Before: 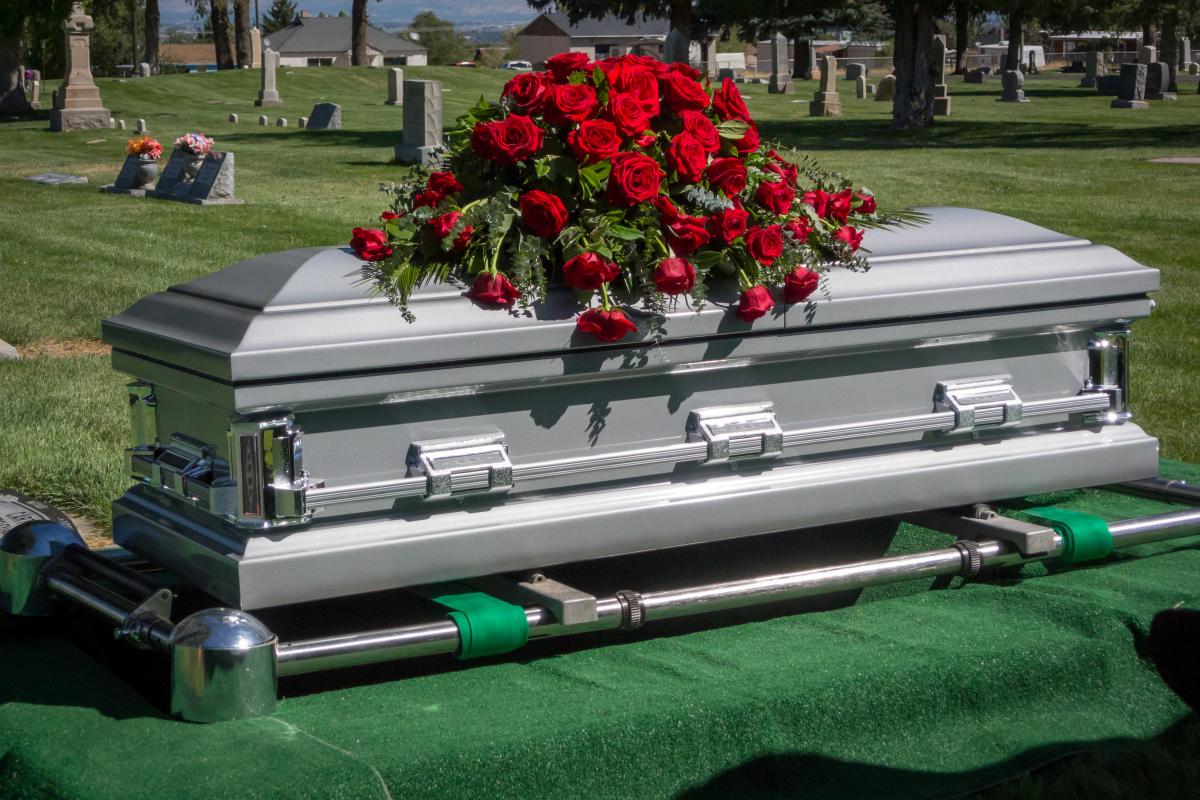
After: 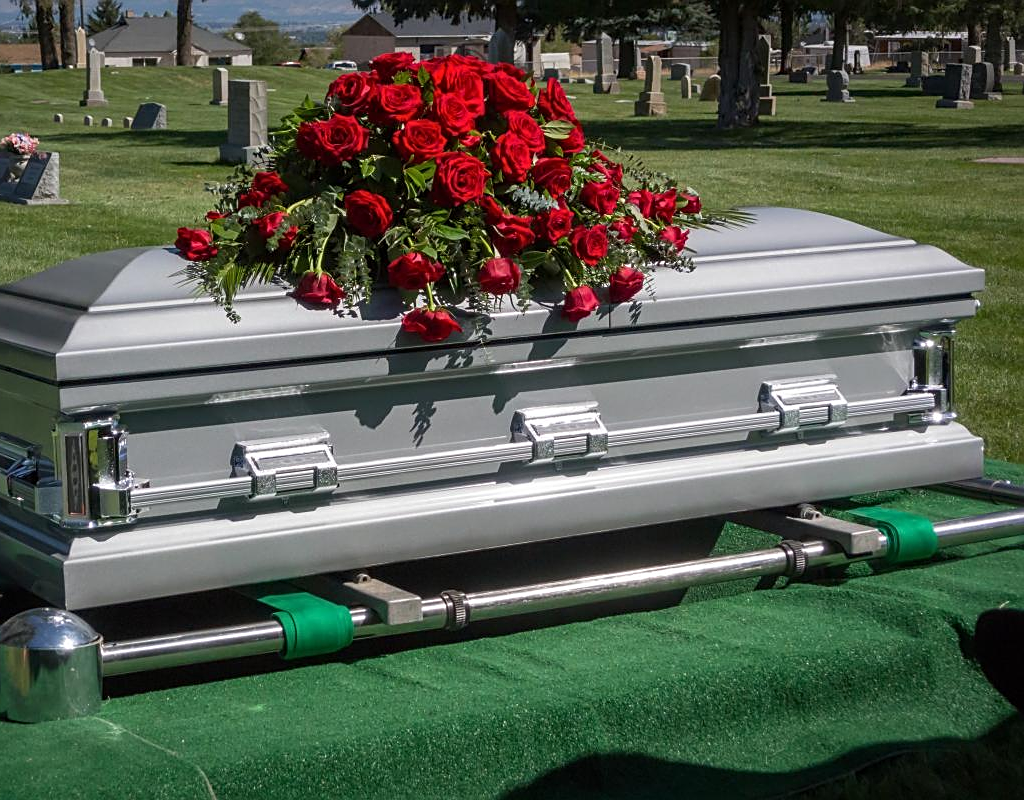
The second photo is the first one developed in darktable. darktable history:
white balance: emerald 1
sharpen: on, module defaults
crop and rotate: left 14.584%
